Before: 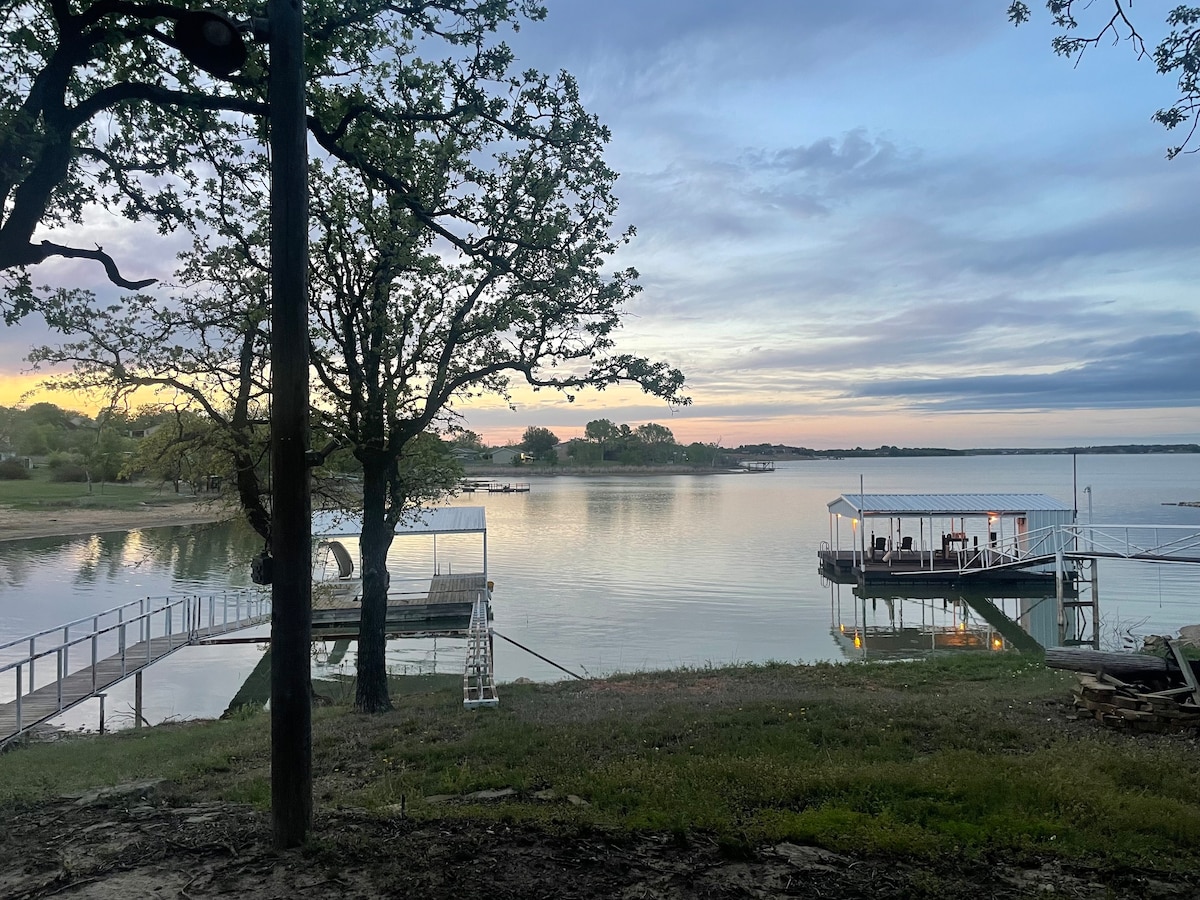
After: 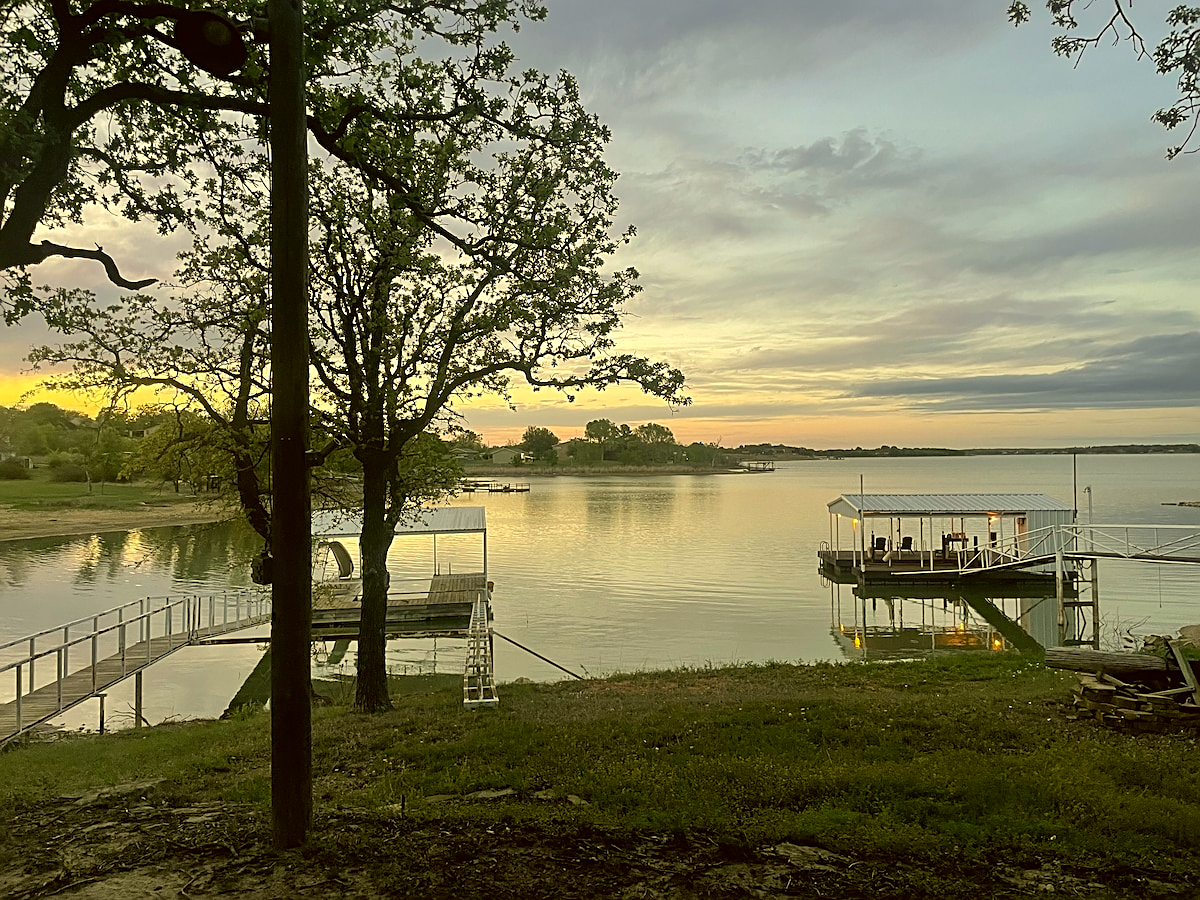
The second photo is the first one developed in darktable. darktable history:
sharpen: on, module defaults
color correction: highlights a* 0.162, highlights b* 29.53, shadows a* -0.162, shadows b* 21.09
